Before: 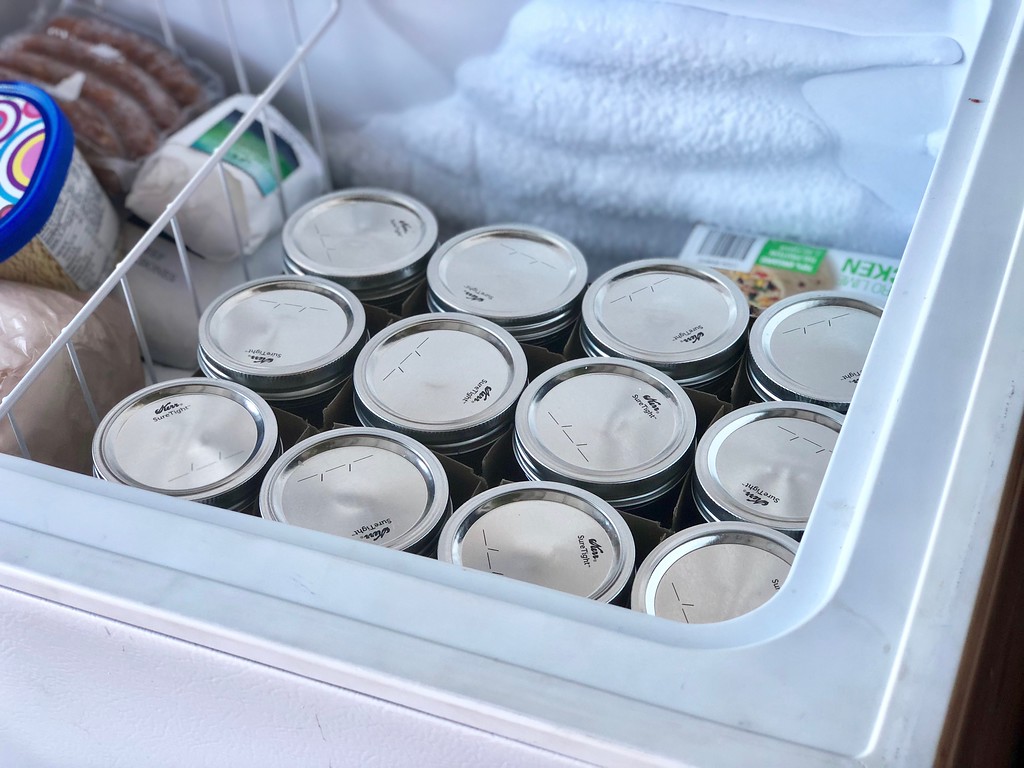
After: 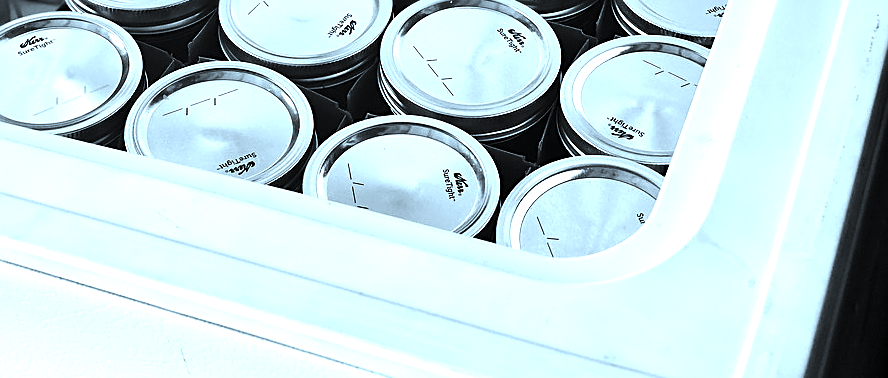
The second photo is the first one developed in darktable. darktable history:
color calibration: output gray [0.25, 0.35, 0.4, 0], gray › normalize channels true, illuminant as shot in camera, x 0.36, y 0.361, temperature 4565.19 K, gamut compression 0.006
tone equalizer: -8 EV -1.07 EV, -7 EV -1.02 EV, -6 EV -0.887 EV, -5 EV -0.568 EV, -3 EV 0.583 EV, -2 EV 0.873 EV, -1 EV 0.989 EV, +0 EV 1.07 EV, edges refinement/feathering 500, mask exposure compensation -1.57 EV, preserve details no
crop and rotate: left 13.277%, top 47.76%, bottom 2.949%
sharpen: on, module defaults
color correction: highlights a* -10.39, highlights b* -18.95
